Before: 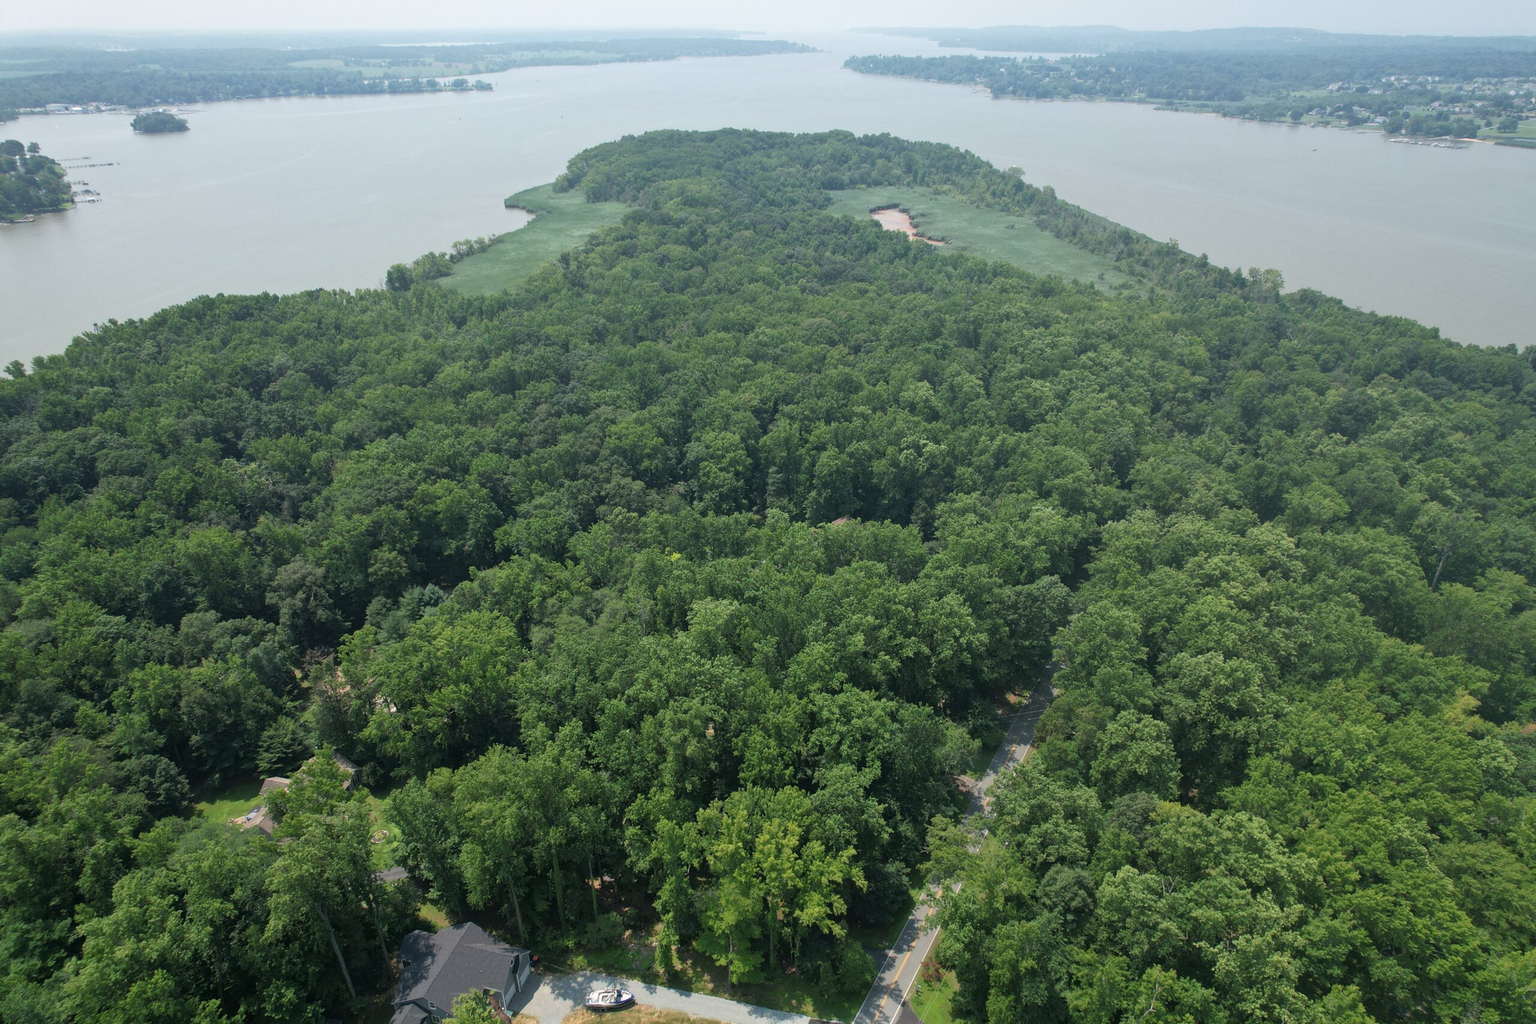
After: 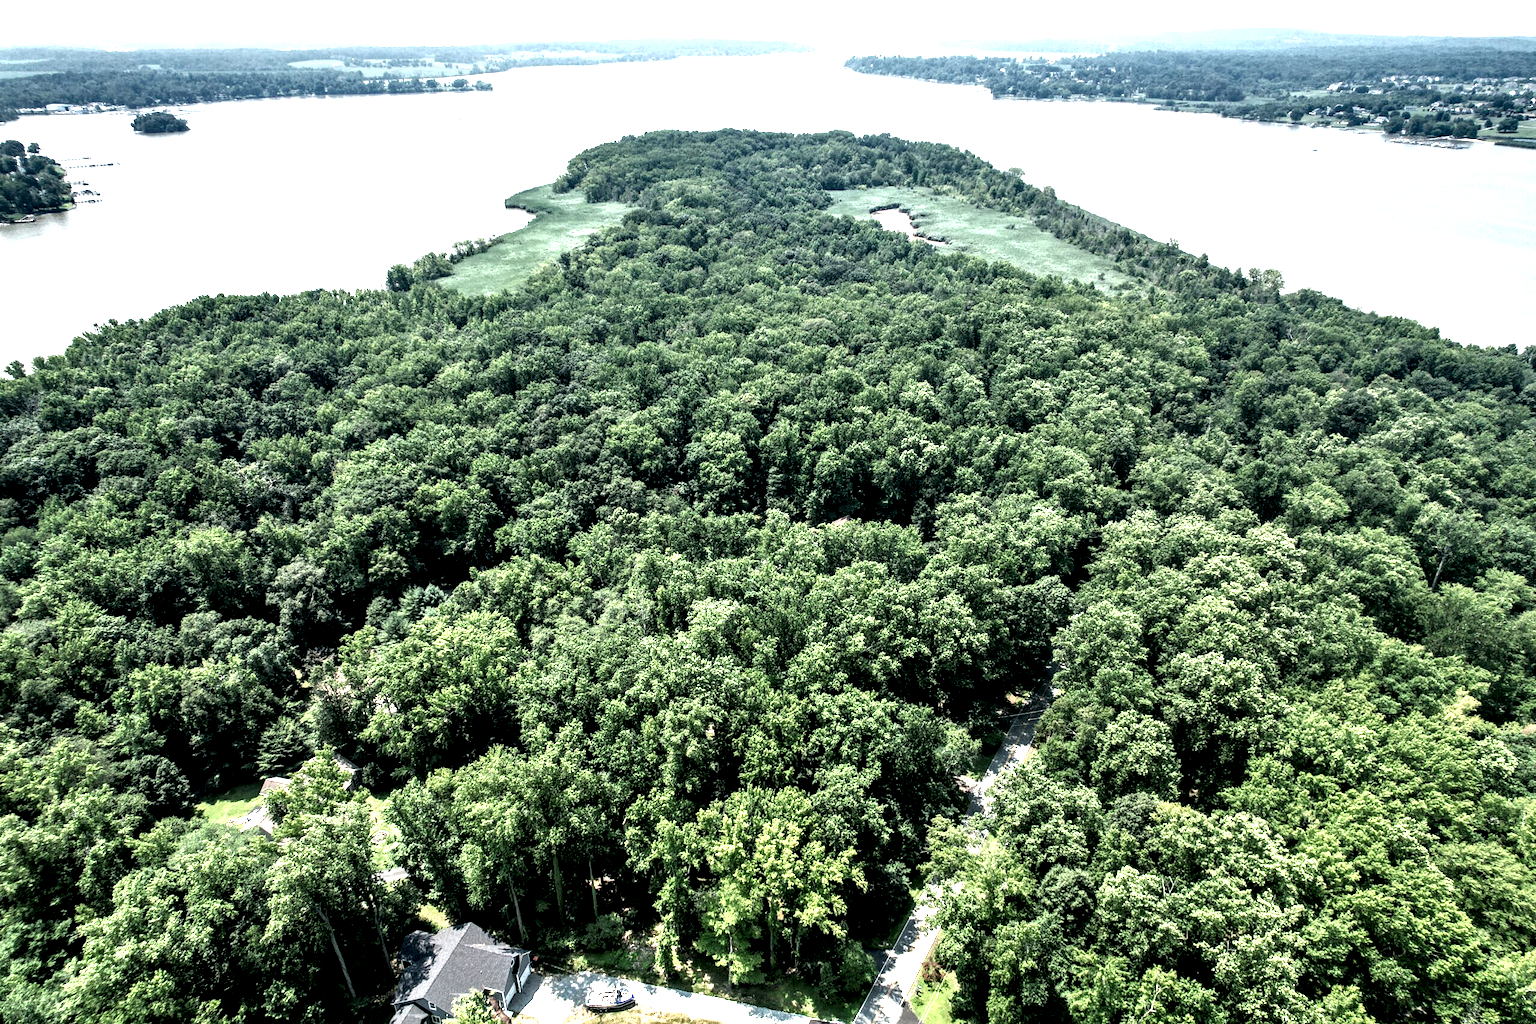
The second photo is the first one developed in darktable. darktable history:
exposure: exposure 0.778 EV, compensate highlight preservation false
local contrast: highlights 109%, shadows 41%, detail 295%
